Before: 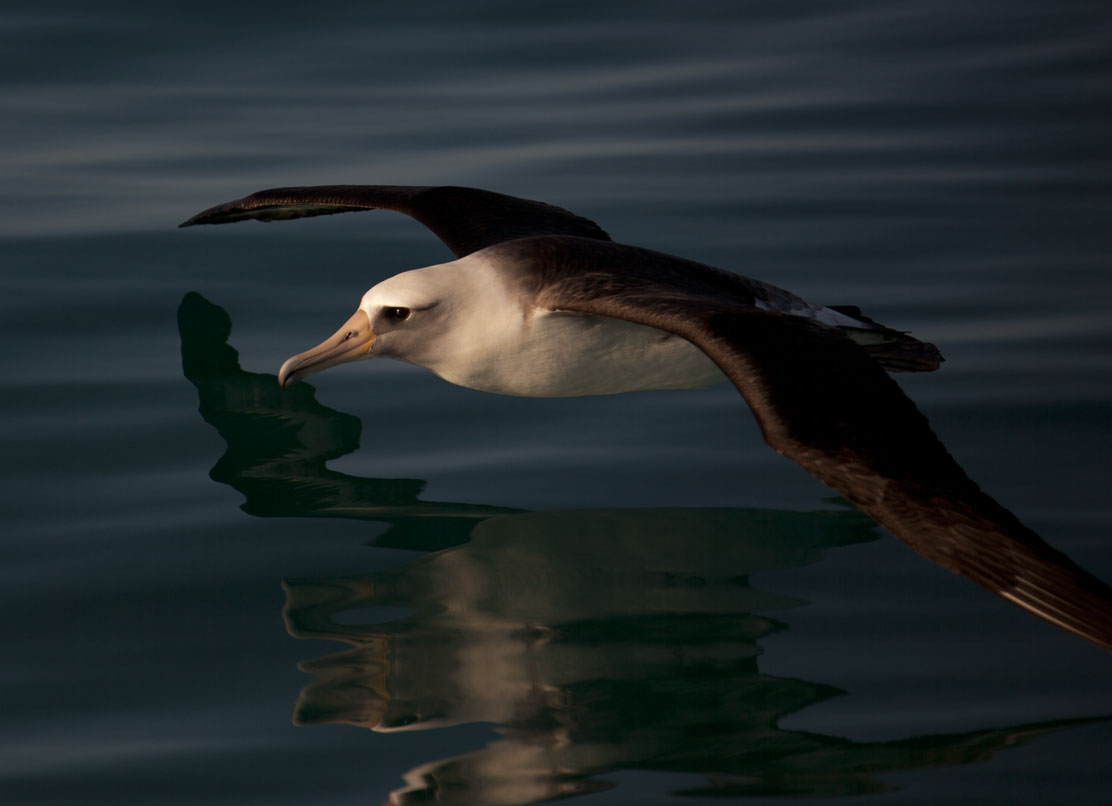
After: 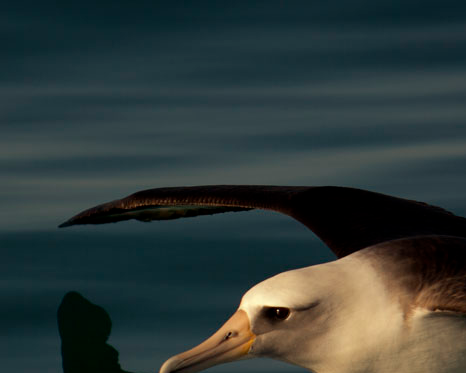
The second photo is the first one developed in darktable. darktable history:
crop and rotate: left 10.817%, top 0.062%, right 47.194%, bottom 53.626%
color correction: highlights a* -5.94, highlights b* 11.19
